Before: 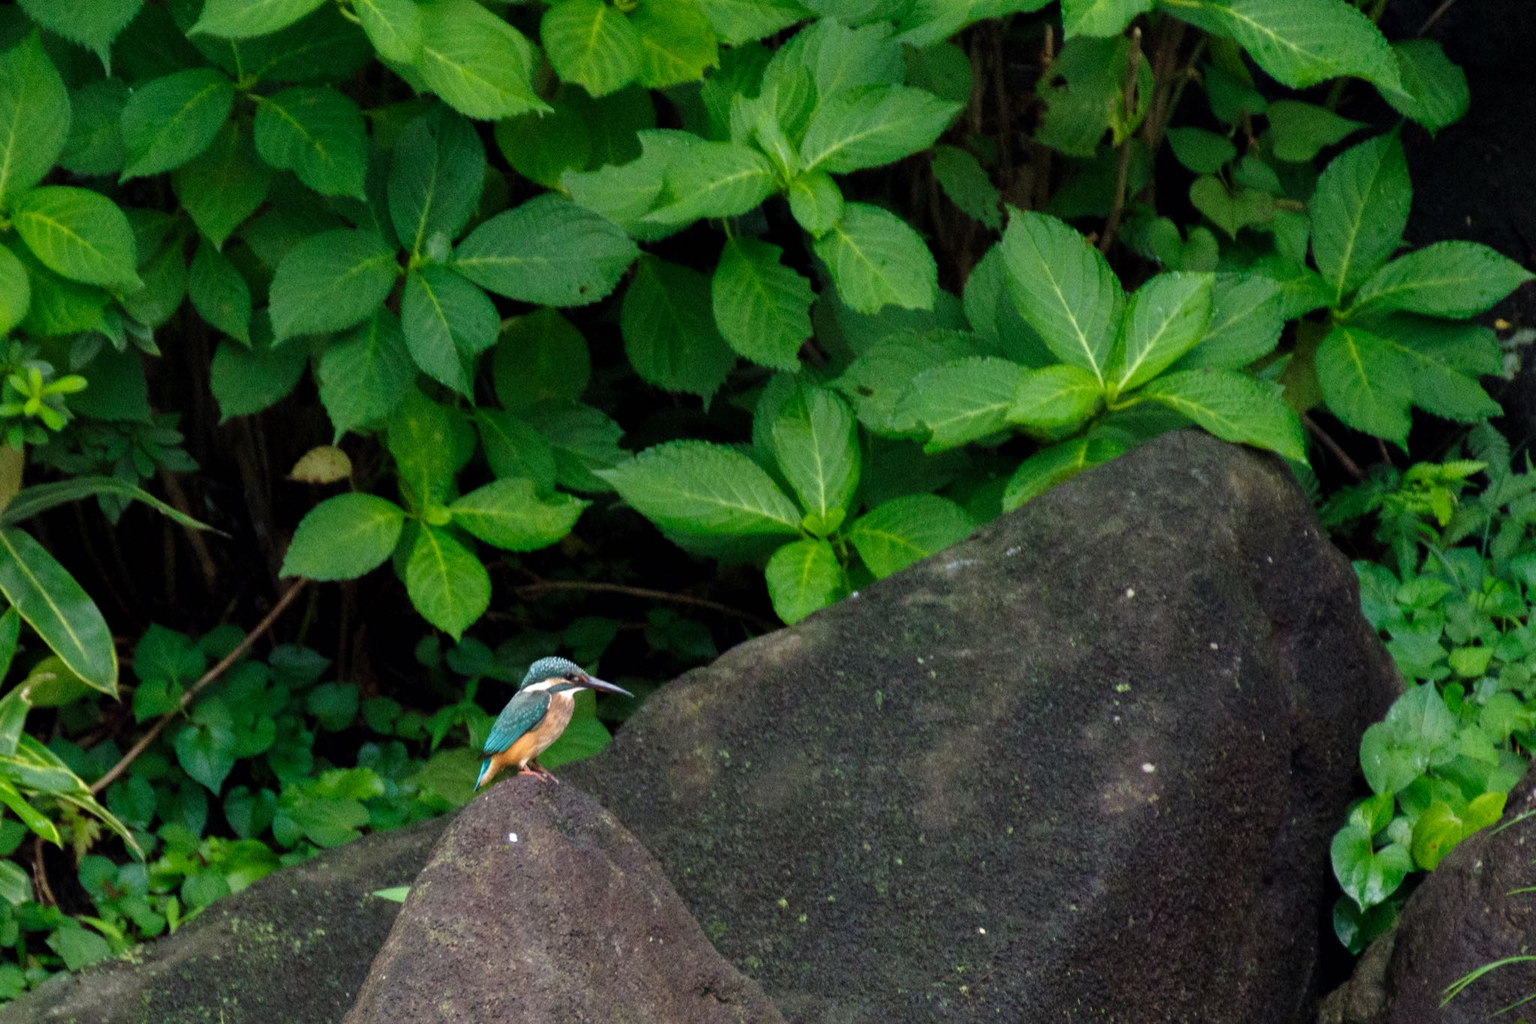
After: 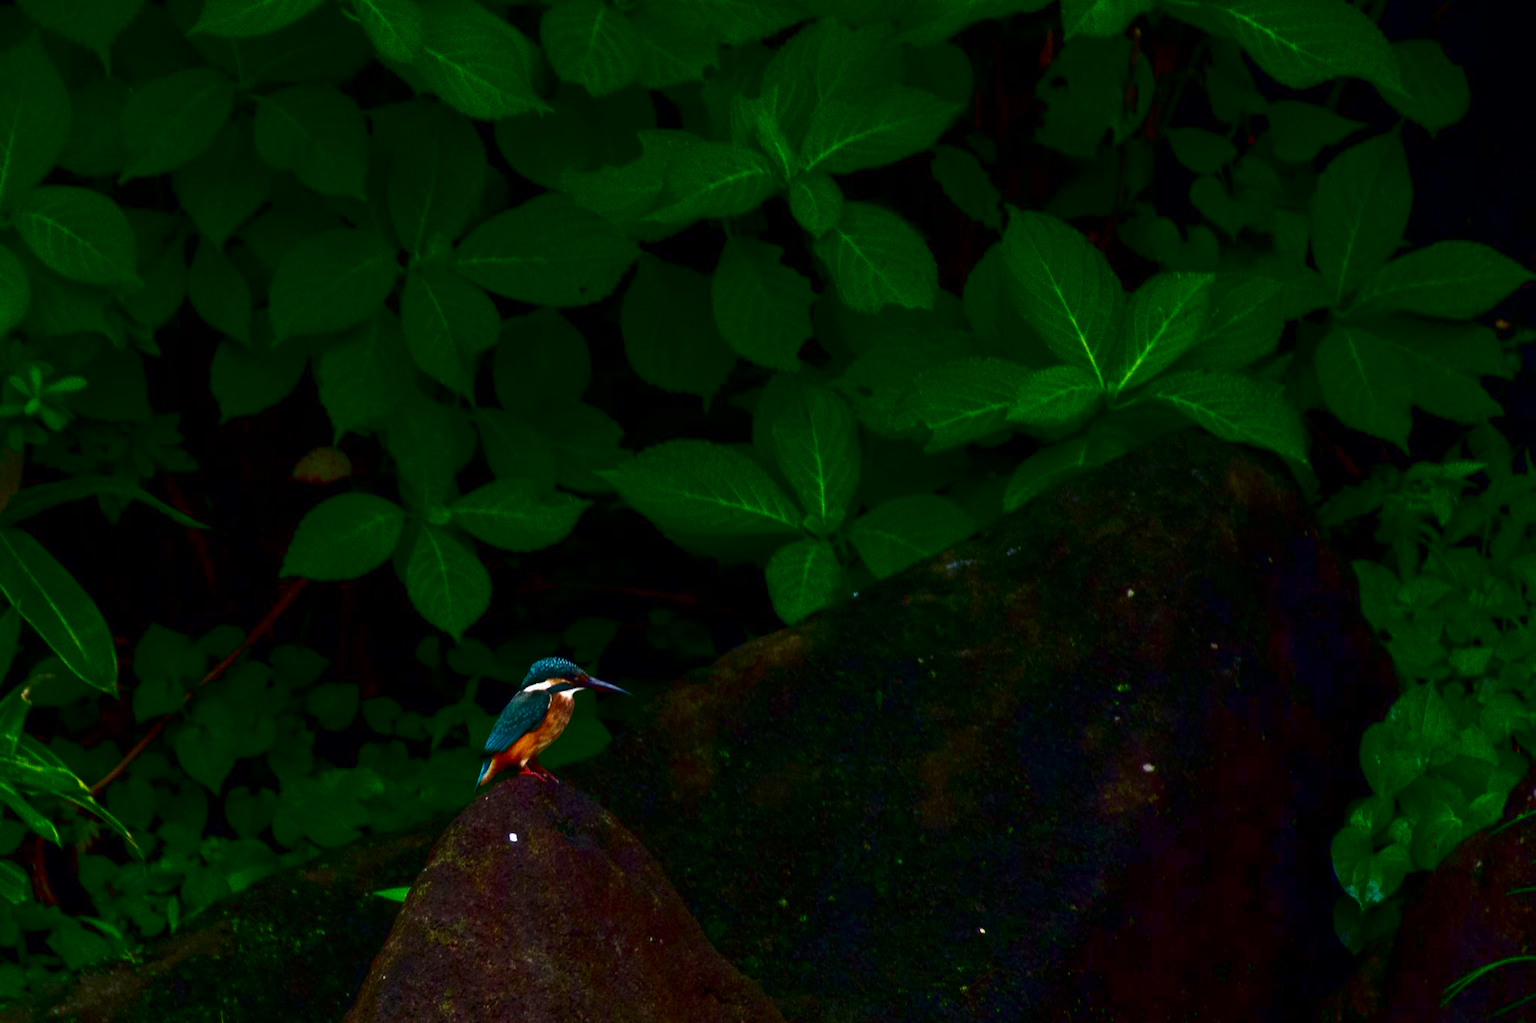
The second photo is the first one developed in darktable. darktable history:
contrast brightness saturation: brightness -0.998, saturation 0.989
